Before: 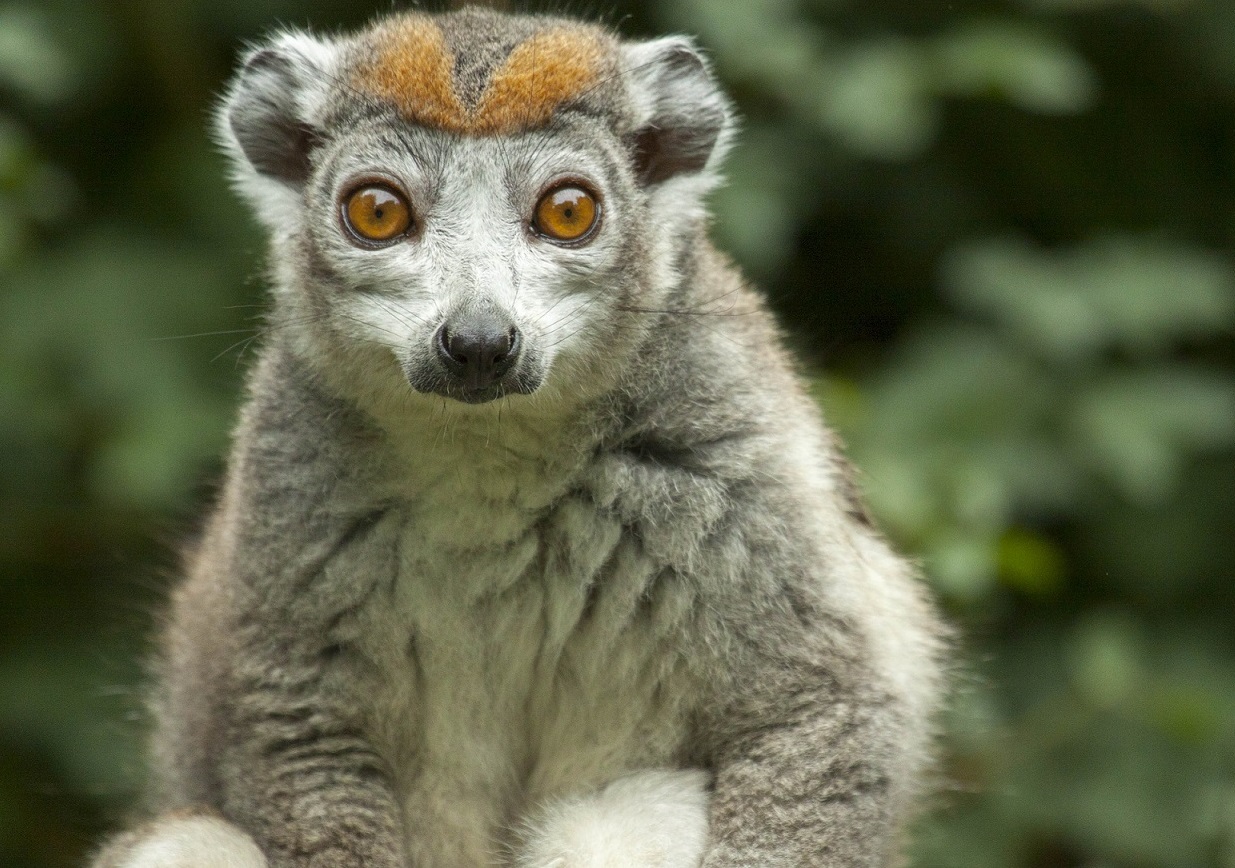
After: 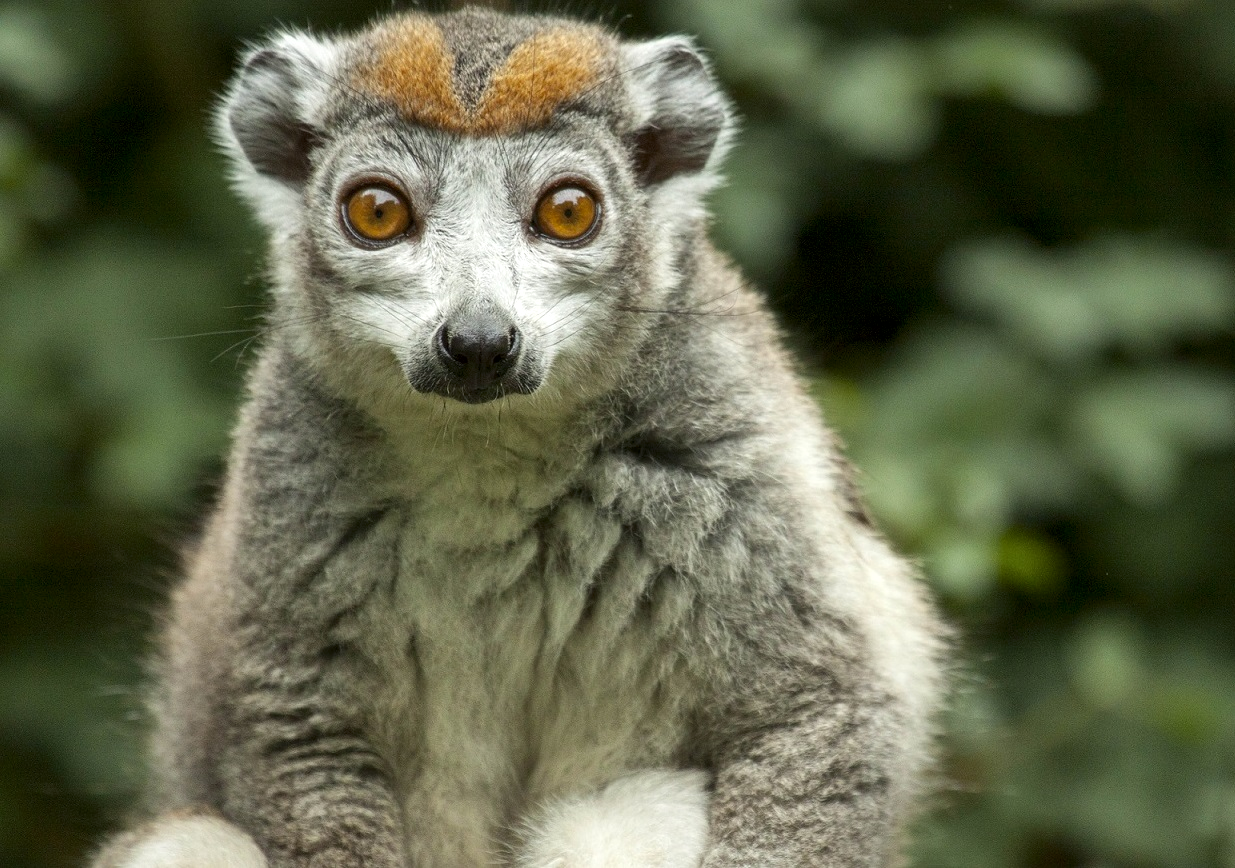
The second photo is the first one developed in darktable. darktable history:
local contrast: mode bilateral grid, contrast 19, coarseness 100, detail 150%, midtone range 0.2
